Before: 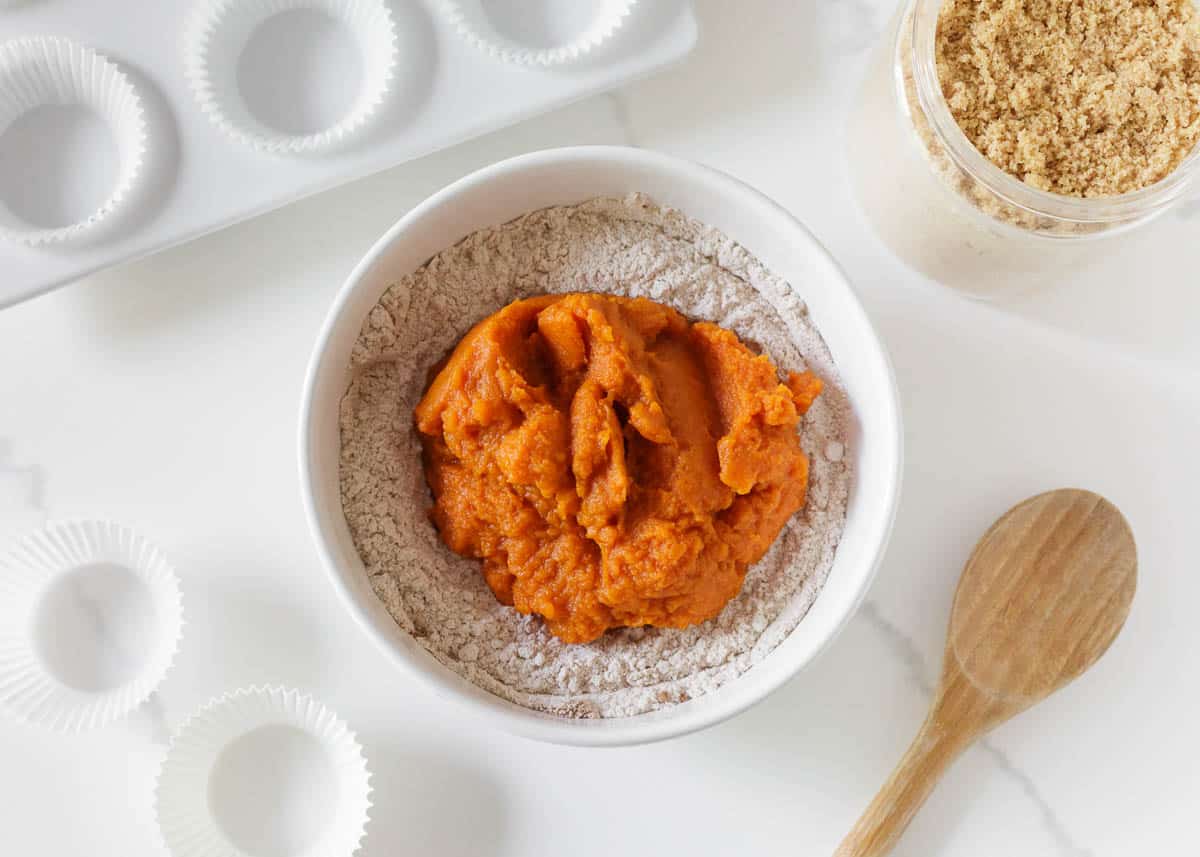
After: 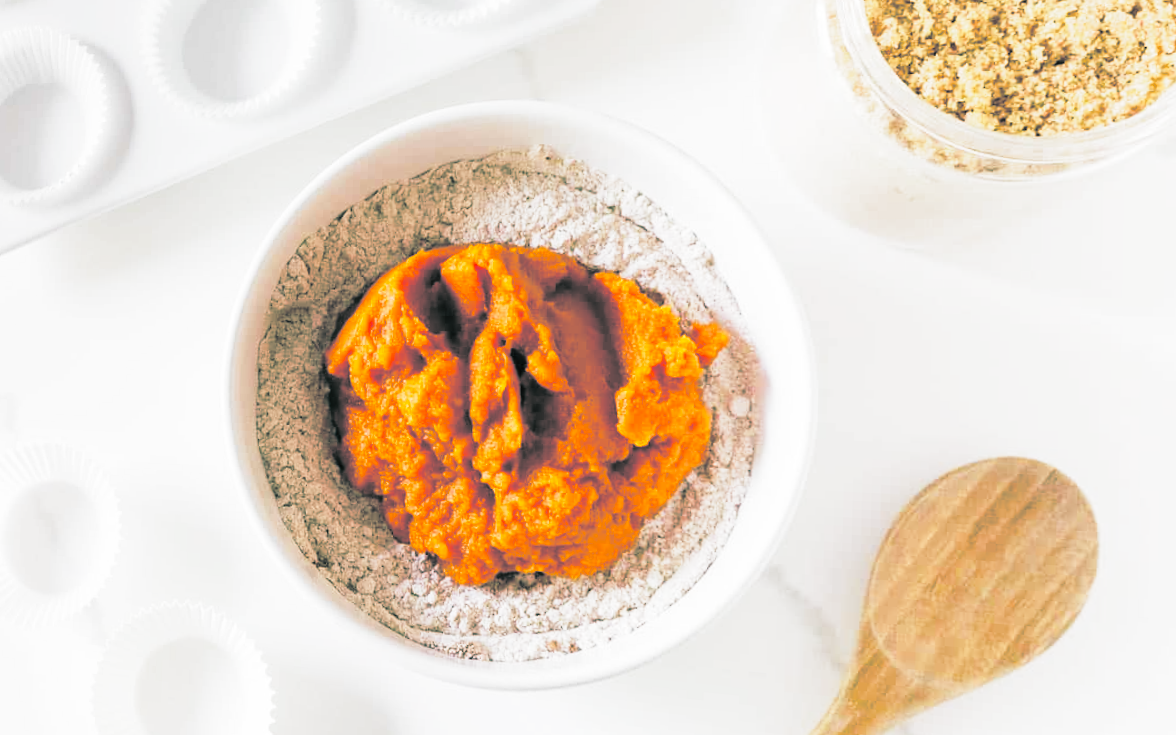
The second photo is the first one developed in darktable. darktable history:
split-toning: shadows › hue 183.6°, shadows › saturation 0.52, highlights › hue 0°, highlights › saturation 0
base curve: curves: ch0 [(0, 0) (0.04, 0.03) (0.133, 0.232) (0.448, 0.748) (0.843, 0.968) (1, 1)], preserve colors none
rotate and perspective: rotation 1.69°, lens shift (vertical) -0.023, lens shift (horizontal) -0.291, crop left 0.025, crop right 0.988, crop top 0.092, crop bottom 0.842
